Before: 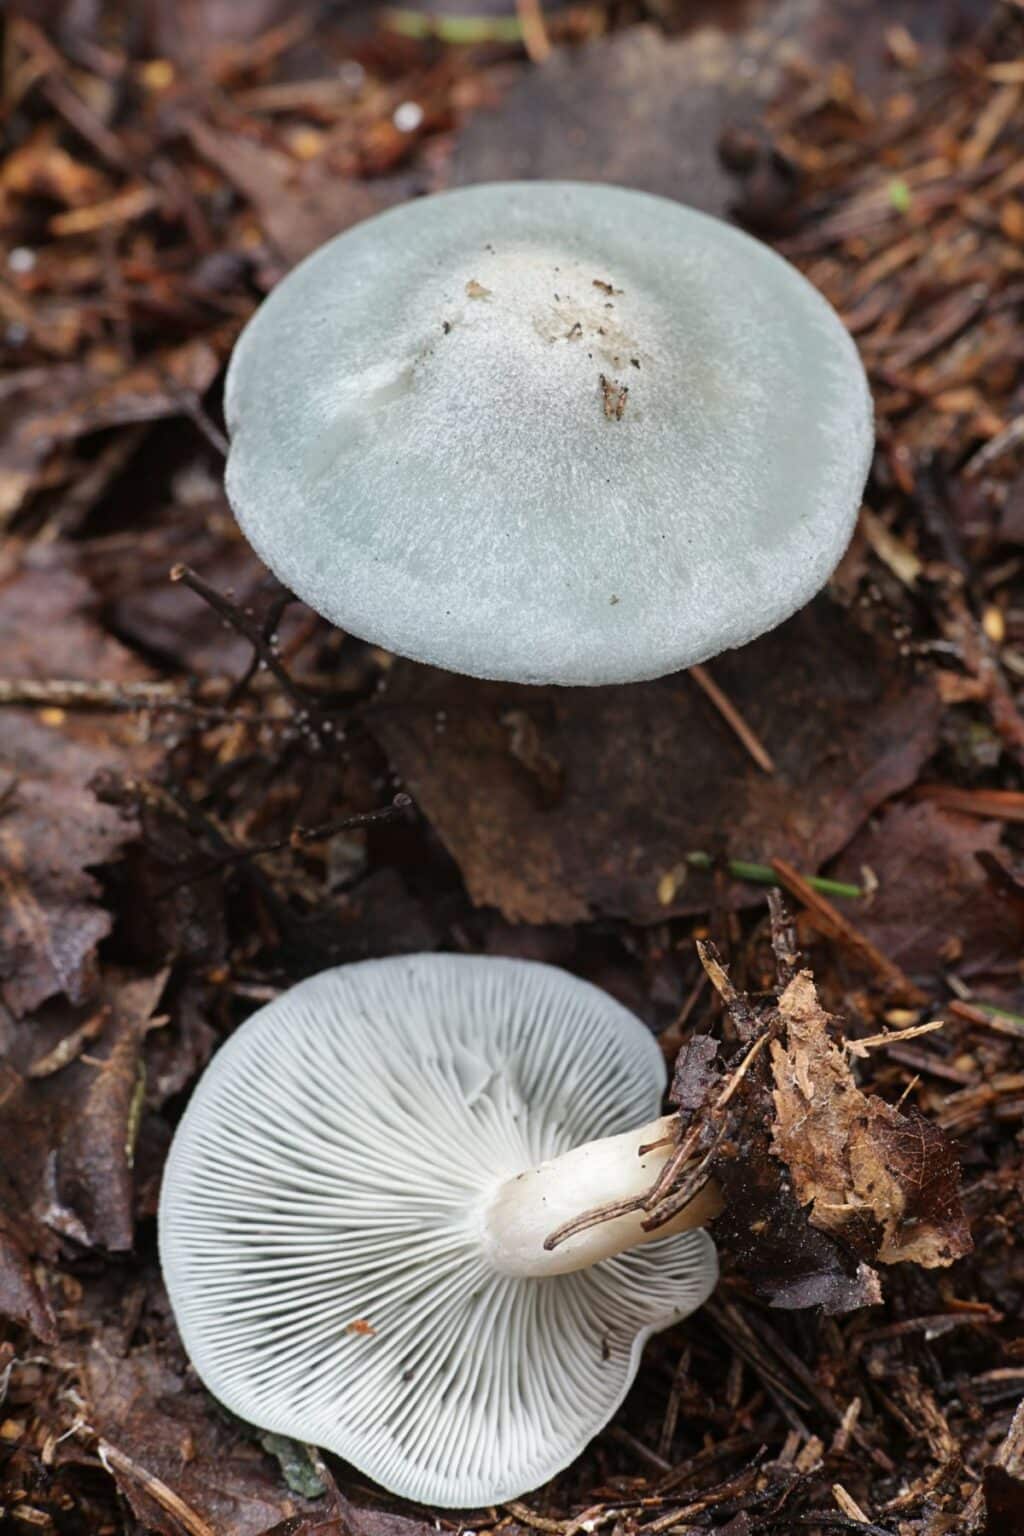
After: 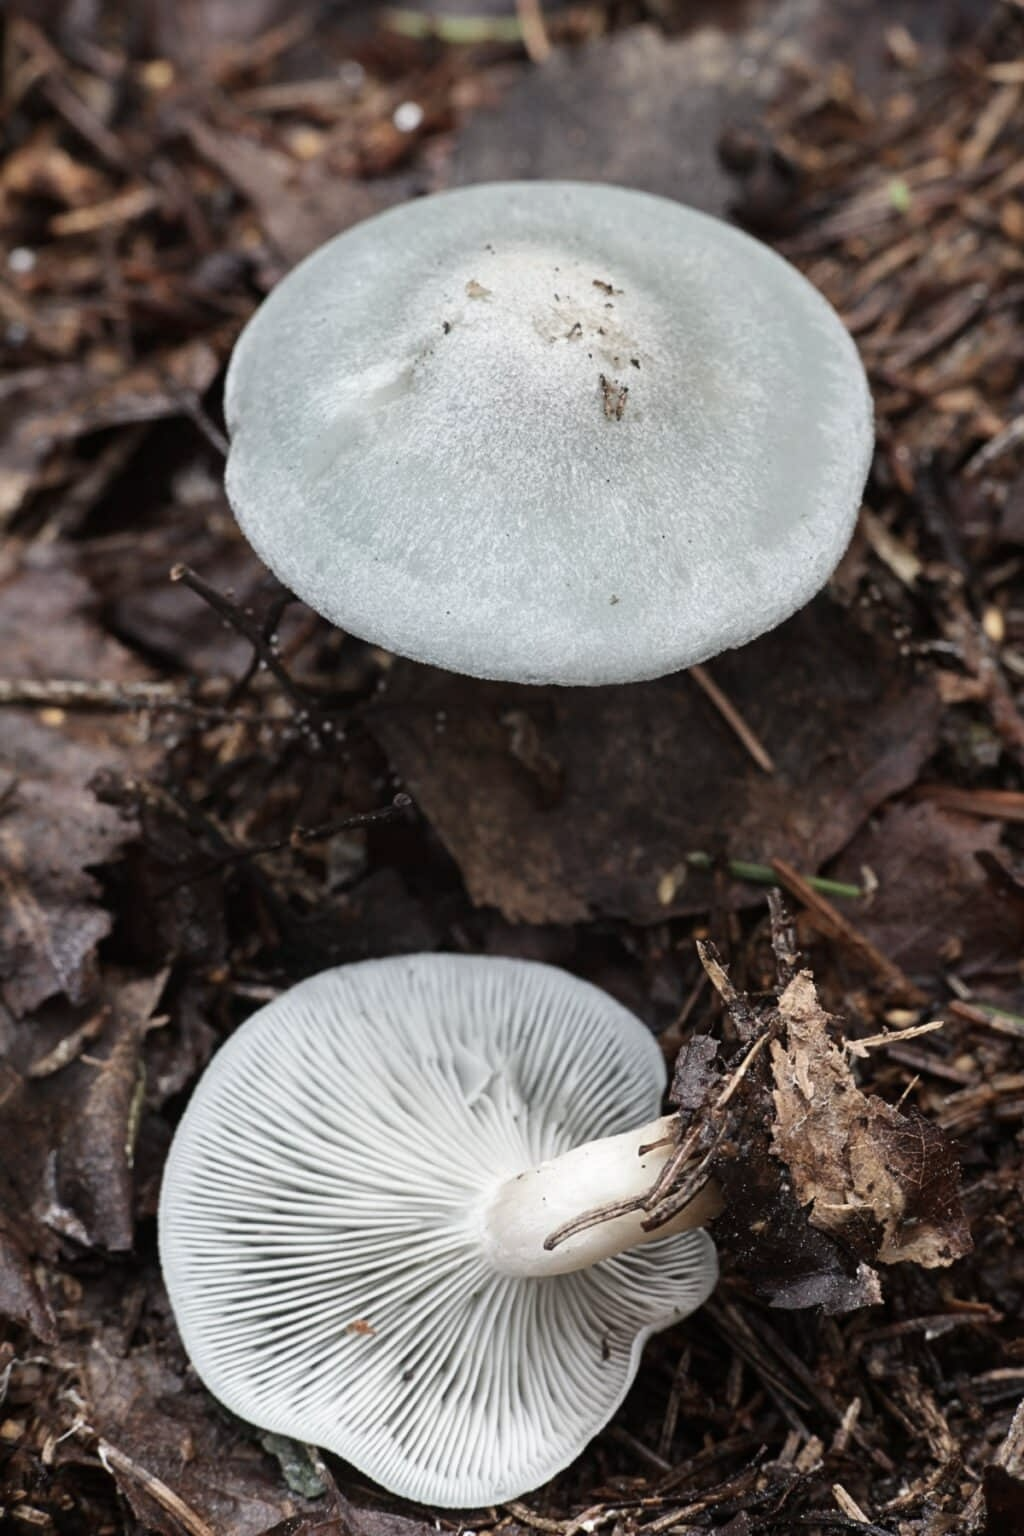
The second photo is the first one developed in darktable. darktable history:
contrast brightness saturation: contrast 0.104, saturation -0.365
